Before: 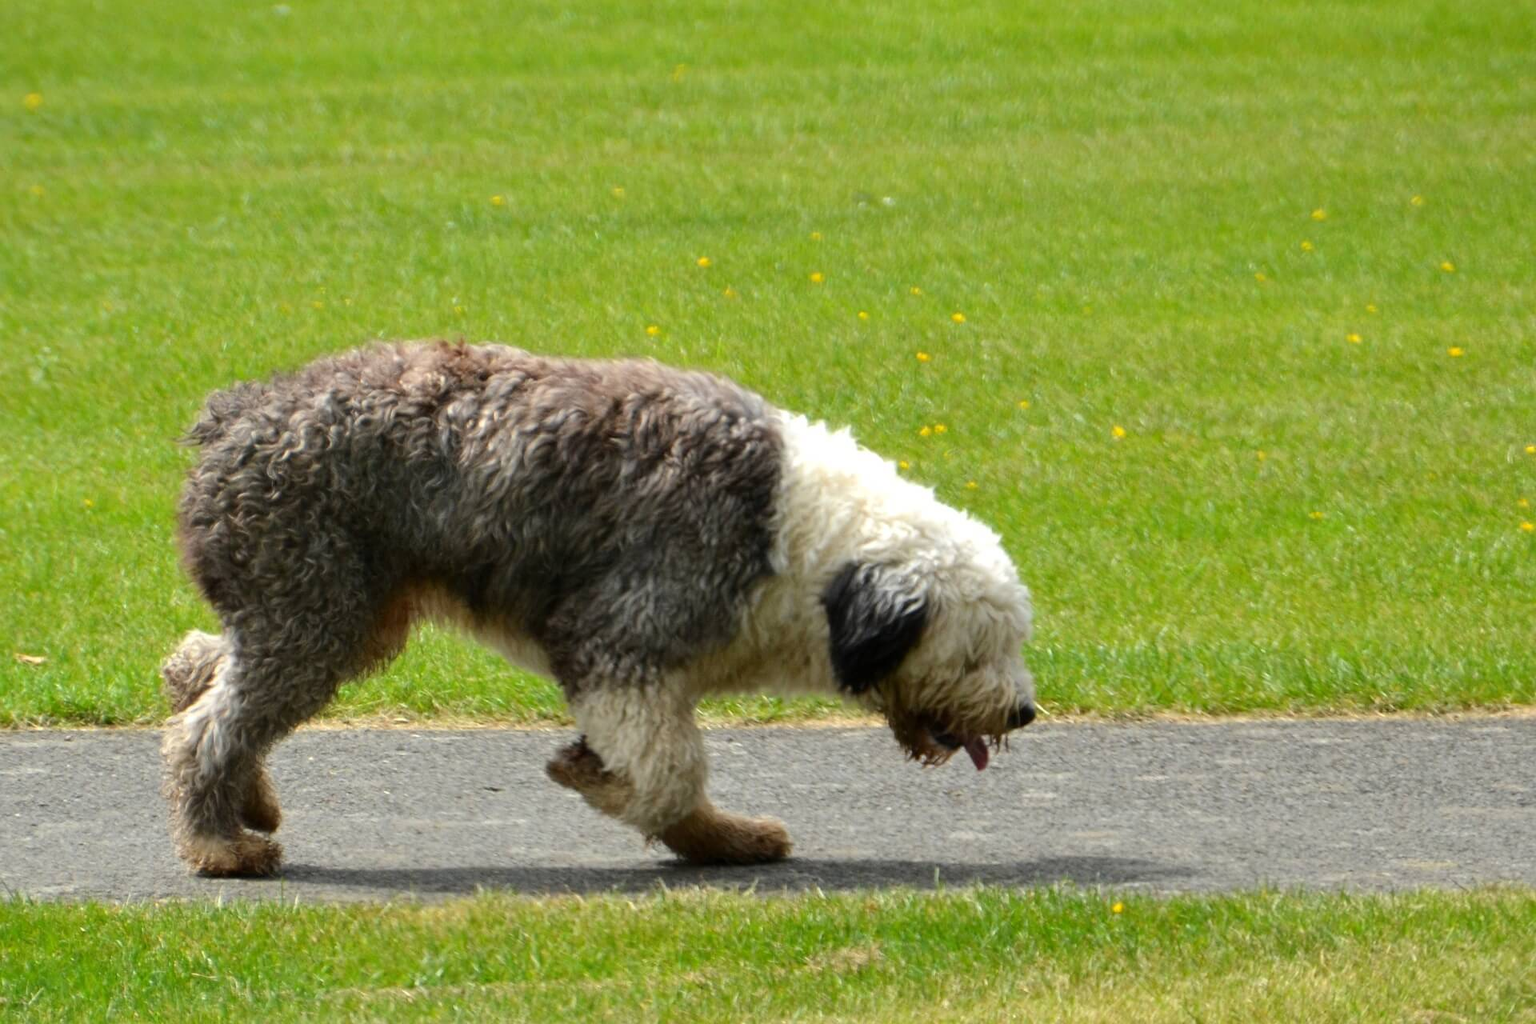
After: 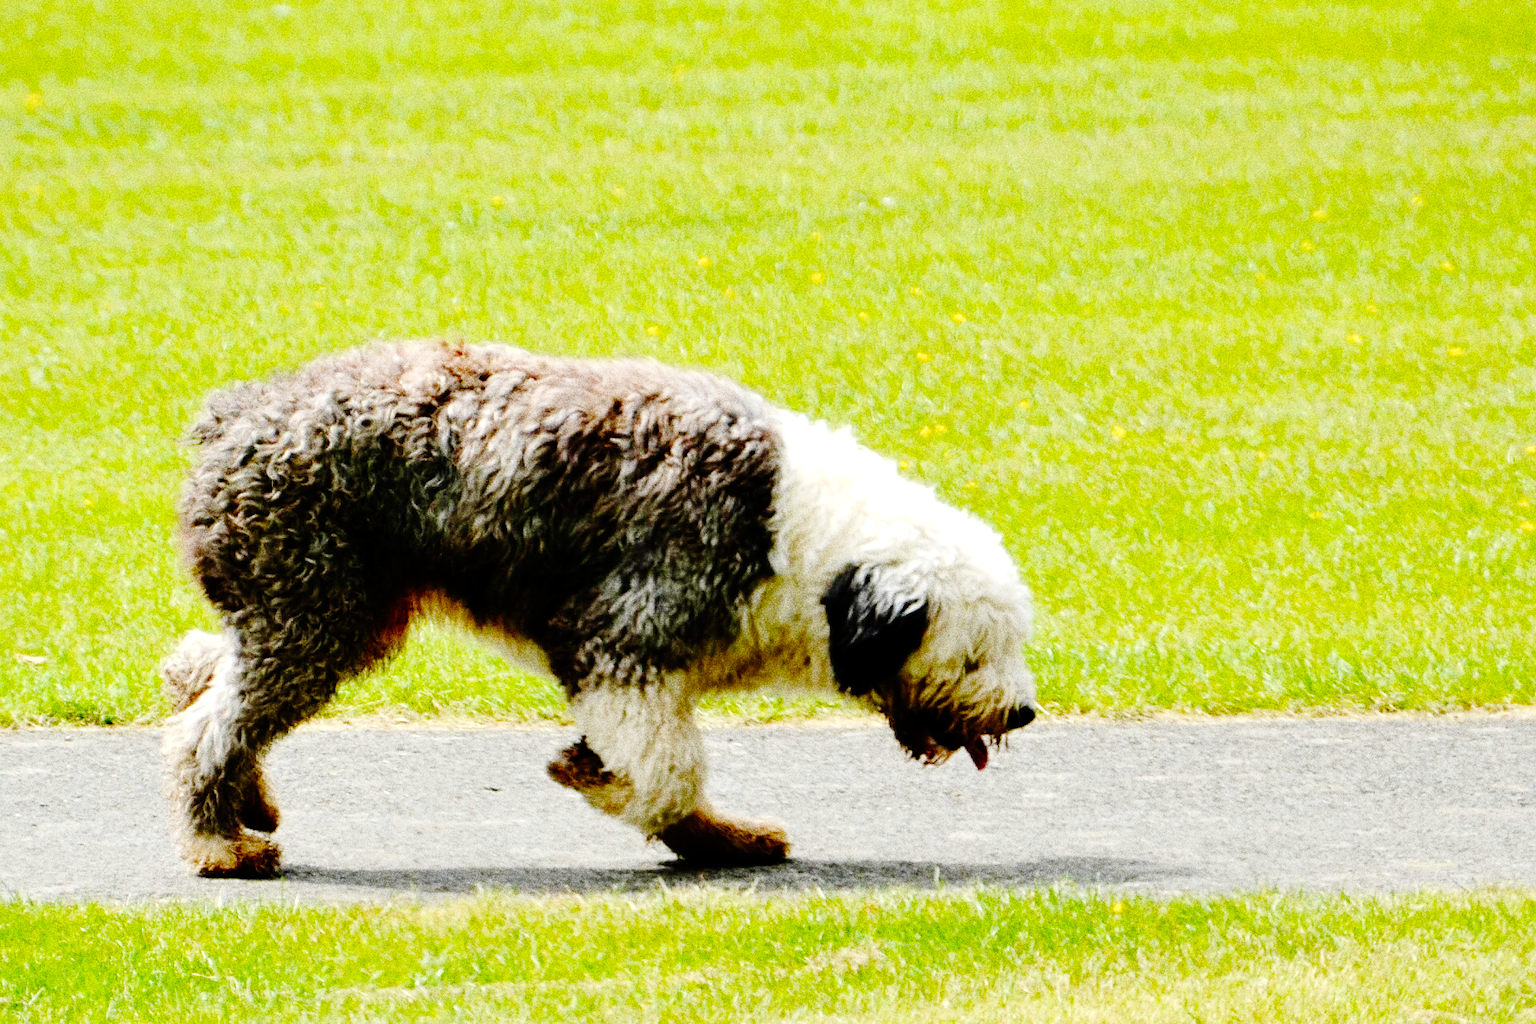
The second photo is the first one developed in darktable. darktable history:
grain: coarseness 10.62 ISO, strength 55.56%
exposure: black level correction 0.005, exposure 0.417 EV, compensate highlight preservation false
base curve: curves: ch0 [(0, 0) (0.036, 0.01) (0.123, 0.254) (0.258, 0.504) (0.507, 0.748) (1, 1)], preserve colors none
